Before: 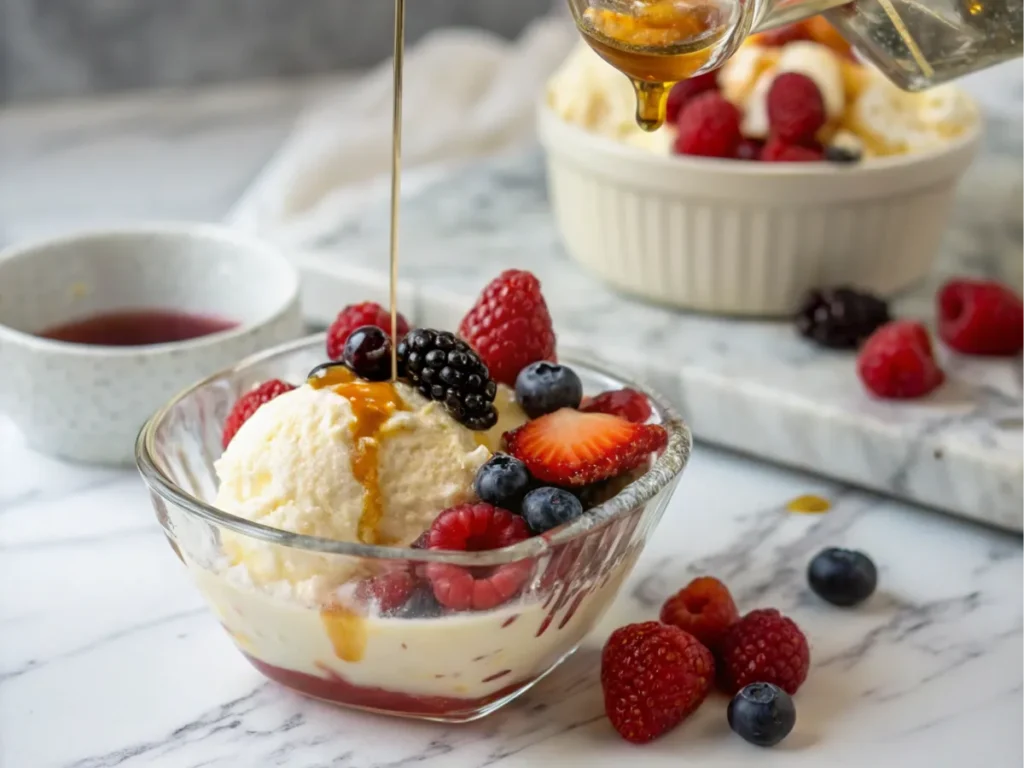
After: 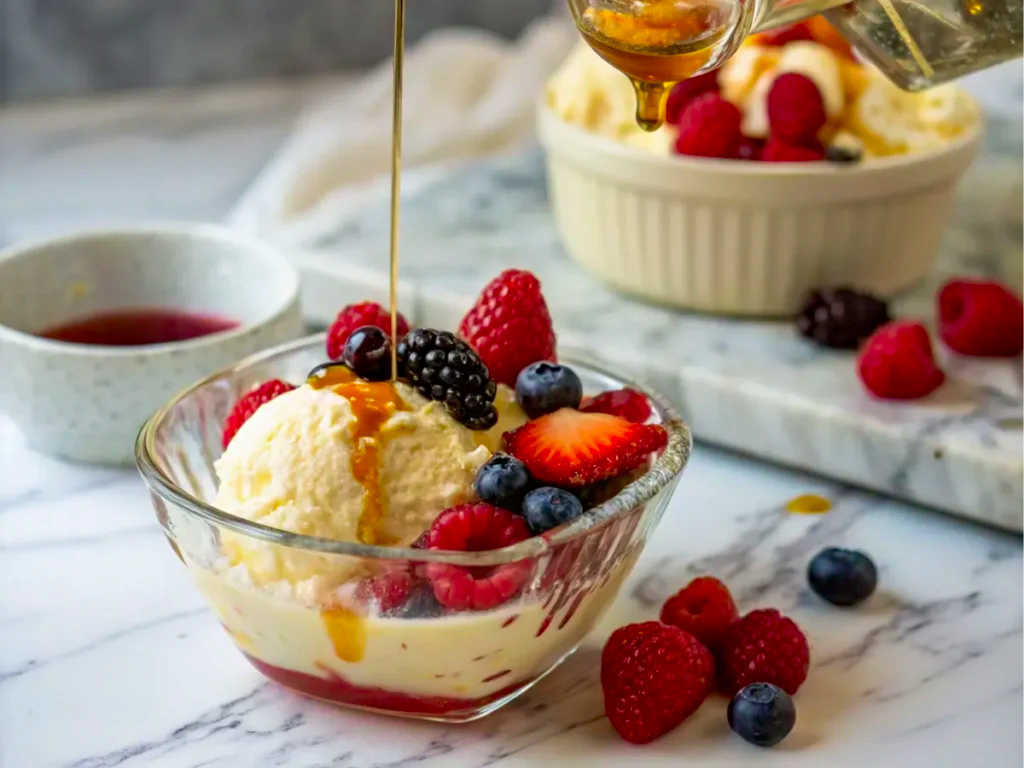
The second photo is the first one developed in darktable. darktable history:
haze removal: compatibility mode true, adaptive false
contrast brightness saturation: brightness -0.025, saturation 0.337
velvia: strength 21.08%
